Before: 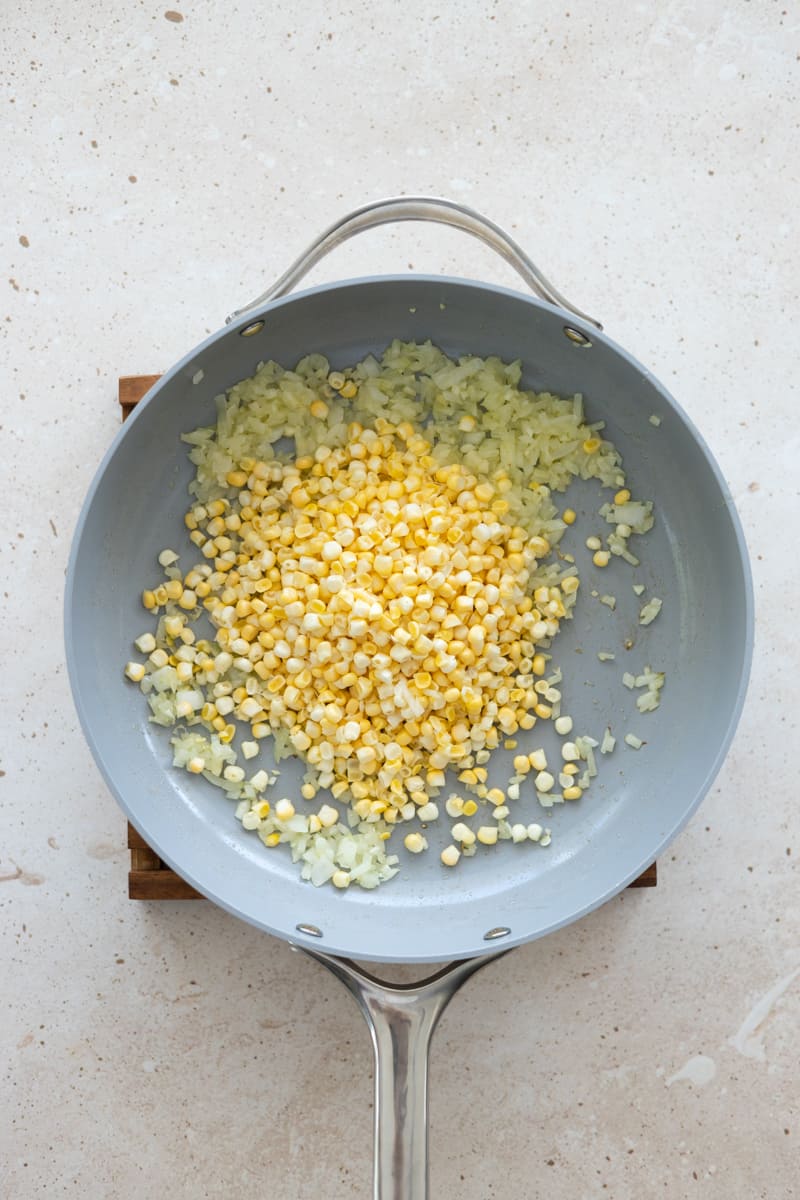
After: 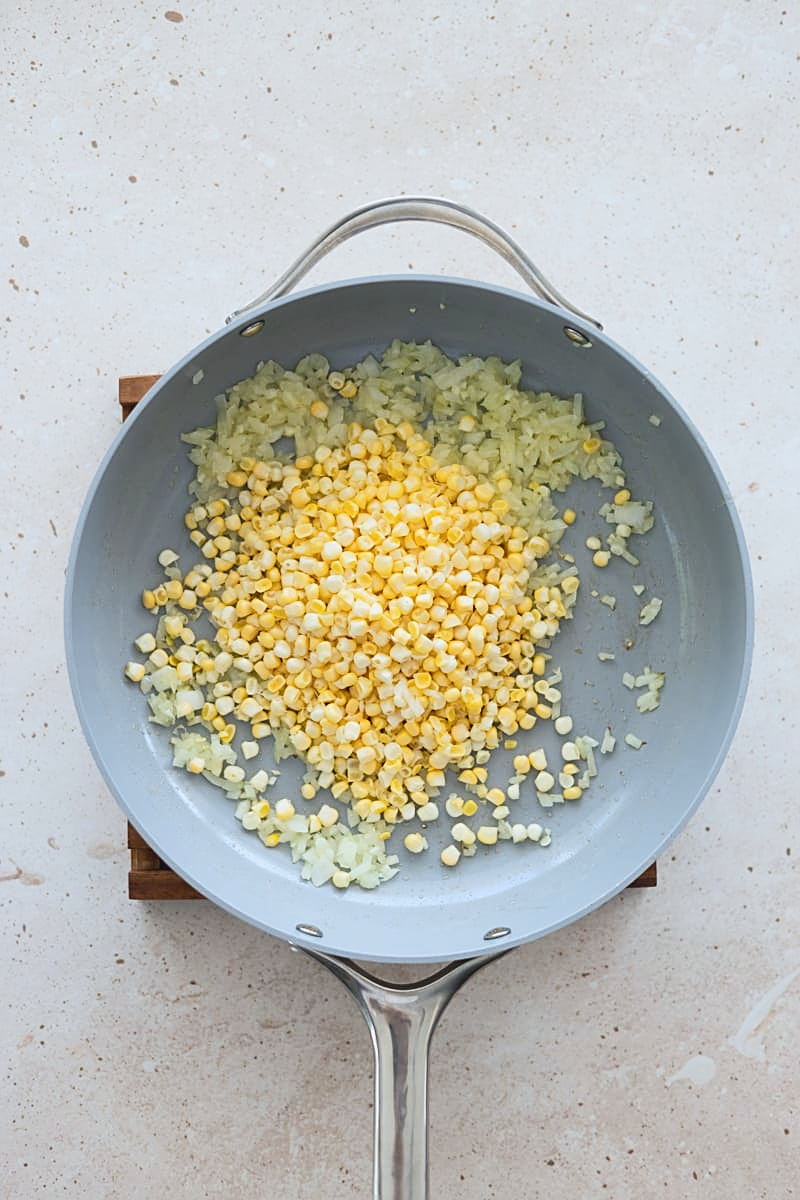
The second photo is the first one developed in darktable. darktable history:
sharpen: on, module defaults
shadows and highlights: shadows 25, highlights -25
tone curve: curves: ch0 [(0, 0.045) (0.155, 0.169) (0.46, 0.466) (0.751, 0.788) (1, 0.961)]; ch1 [(0, 0) (0.43, 0.408) (0.472, 0.469) (0.505, 0.503) (0.553, 0.555) (0.592, 0.581) (1, 1)]; ch2 [(0, 0) (0.505, 0.495) (0.579, 0.569) (1, 1)], color space Lab, independent channels, preserve colors none
